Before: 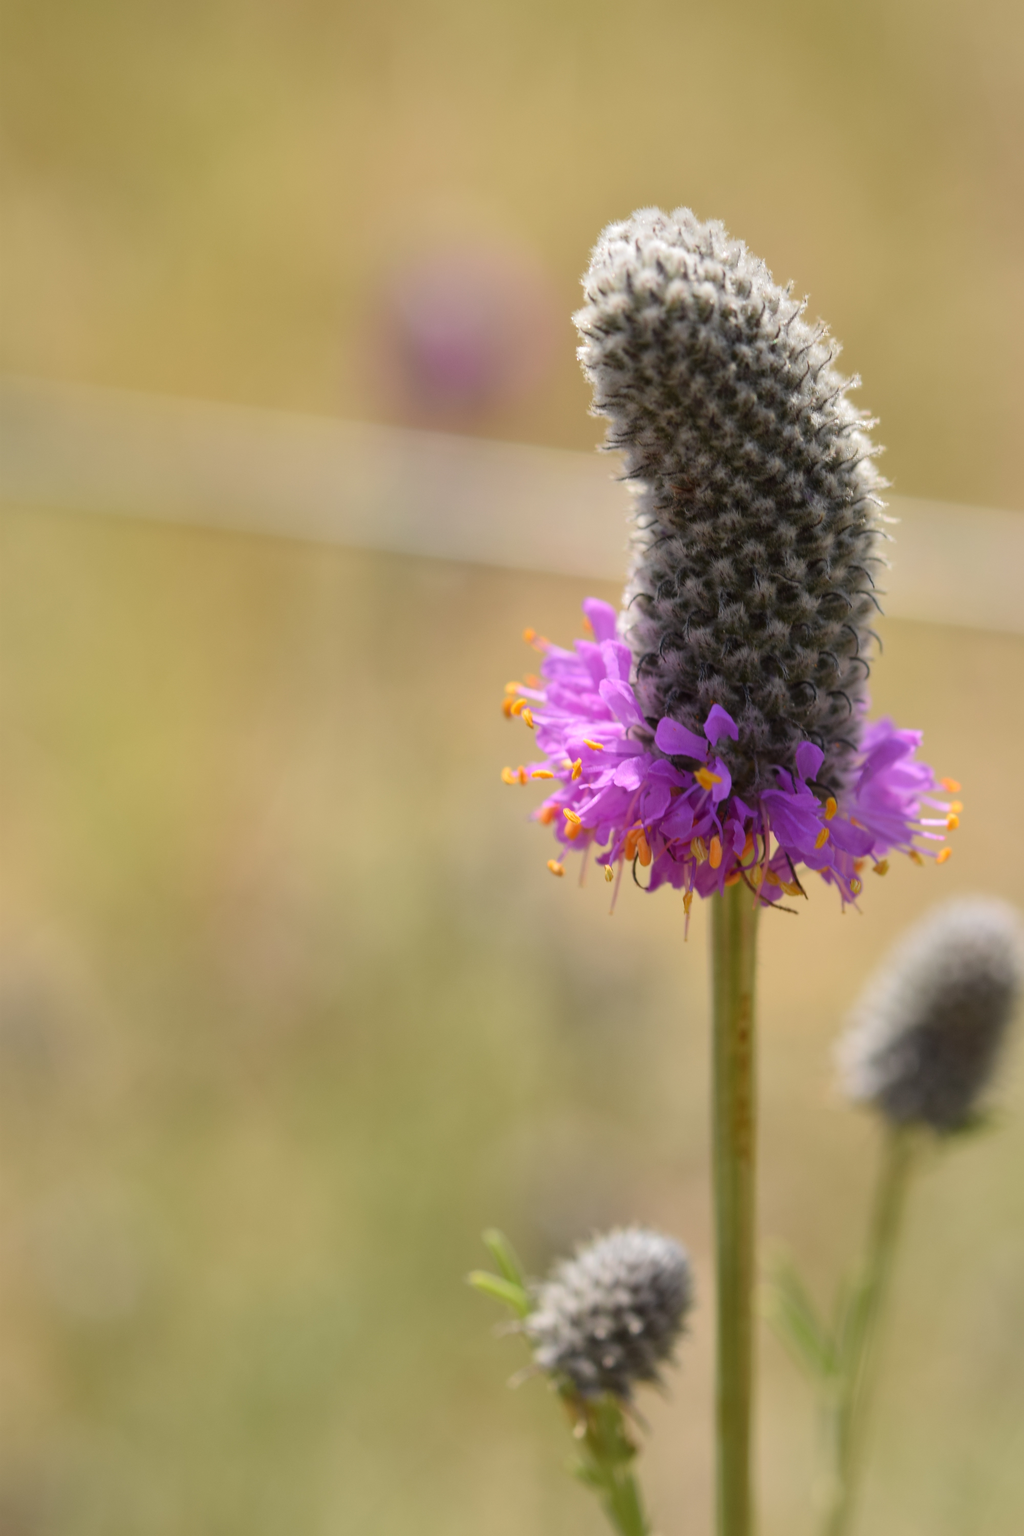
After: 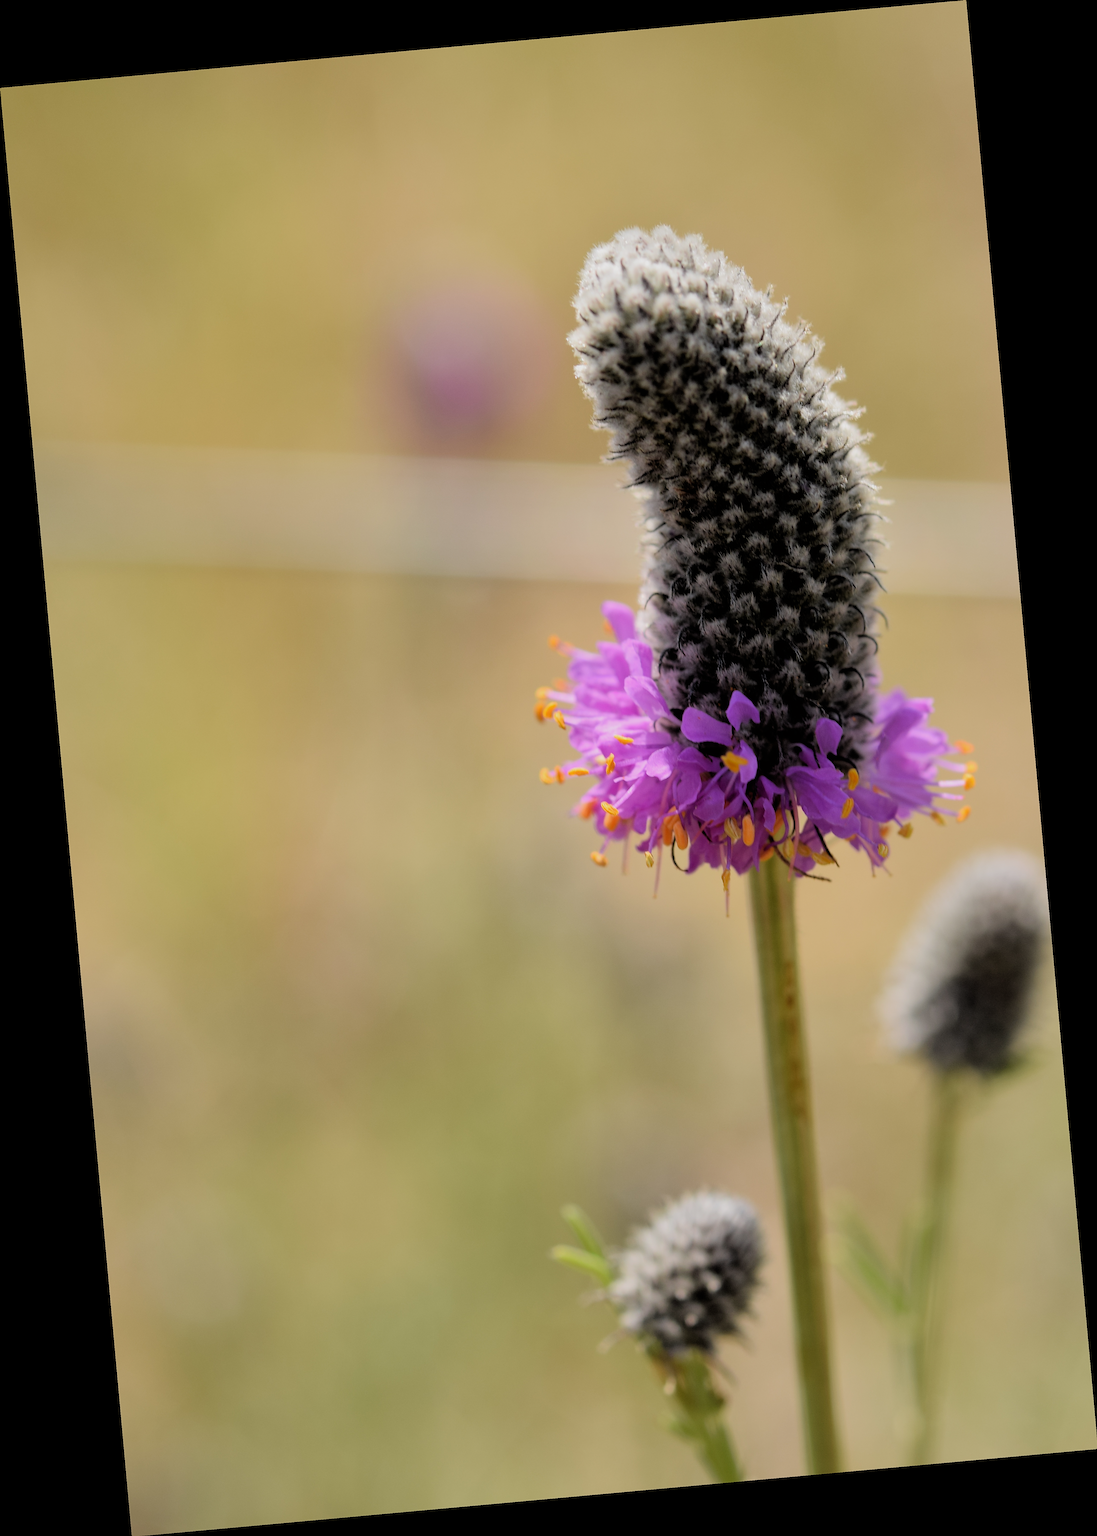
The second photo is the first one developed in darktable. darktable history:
filmic rgb: black relative exposure -3.86 EV, white relative exposure 3.48 EV, hardness 2.63, contrast 1.103
rotate and perspective: rotation -5.2°, automatic cropping off
sharpen: on, module defaults
